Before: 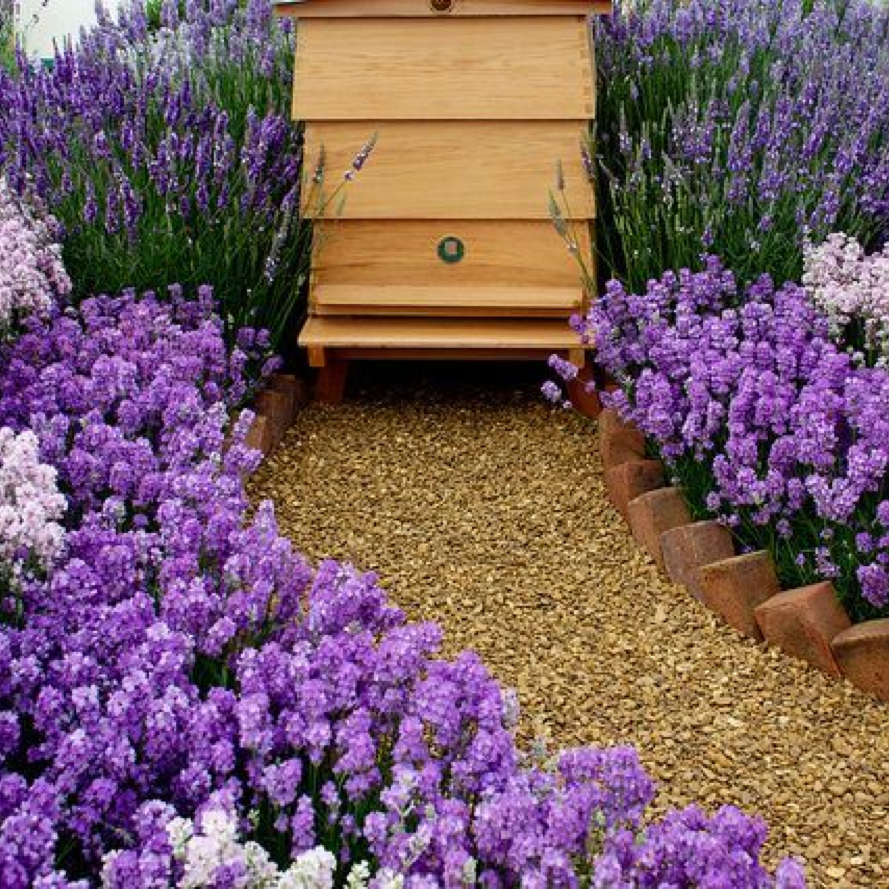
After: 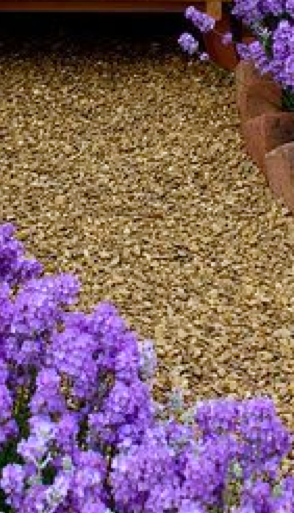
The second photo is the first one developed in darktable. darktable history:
white balance: red 0.967, blue 1.119, emerald 0.756
crop: left 40.878%, top 39.176%, right 25.993%, bottom 3.081%
